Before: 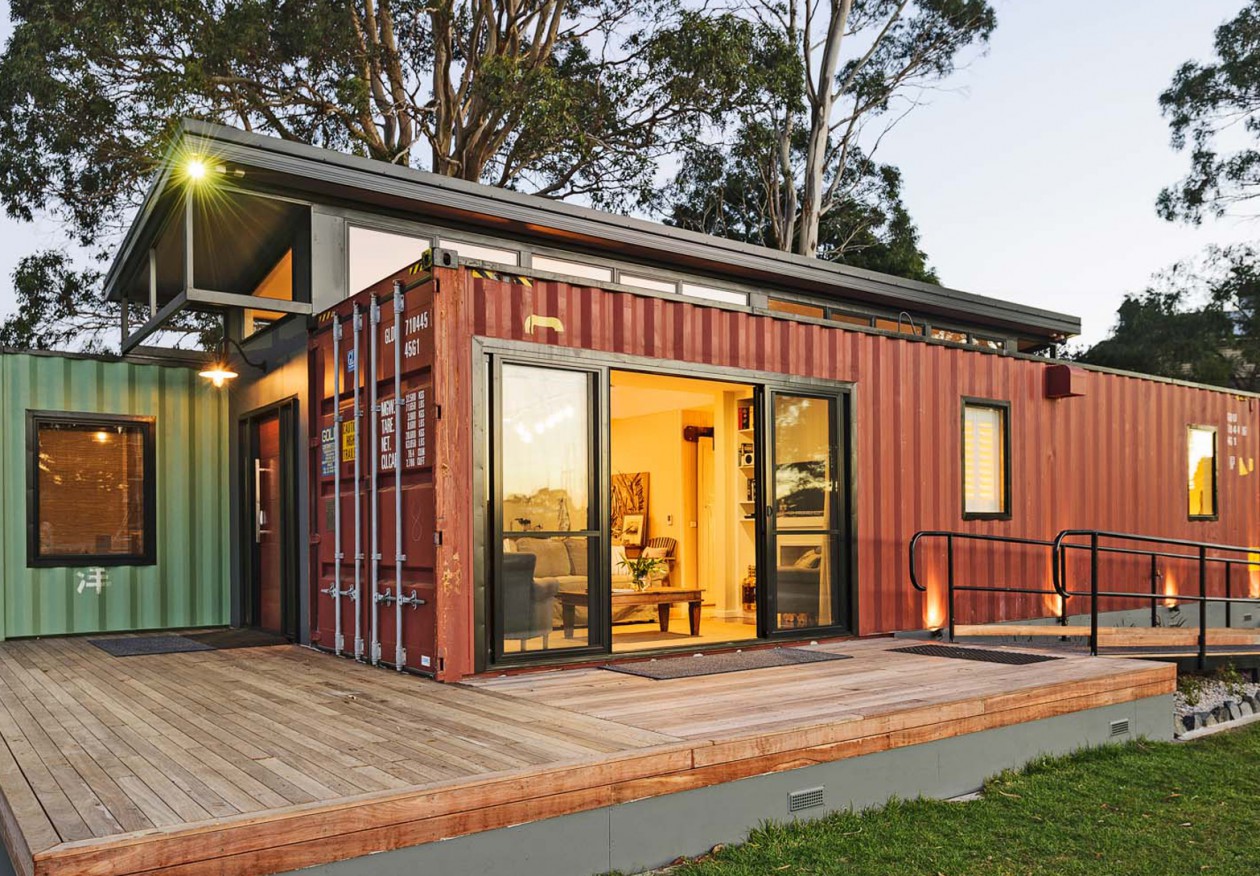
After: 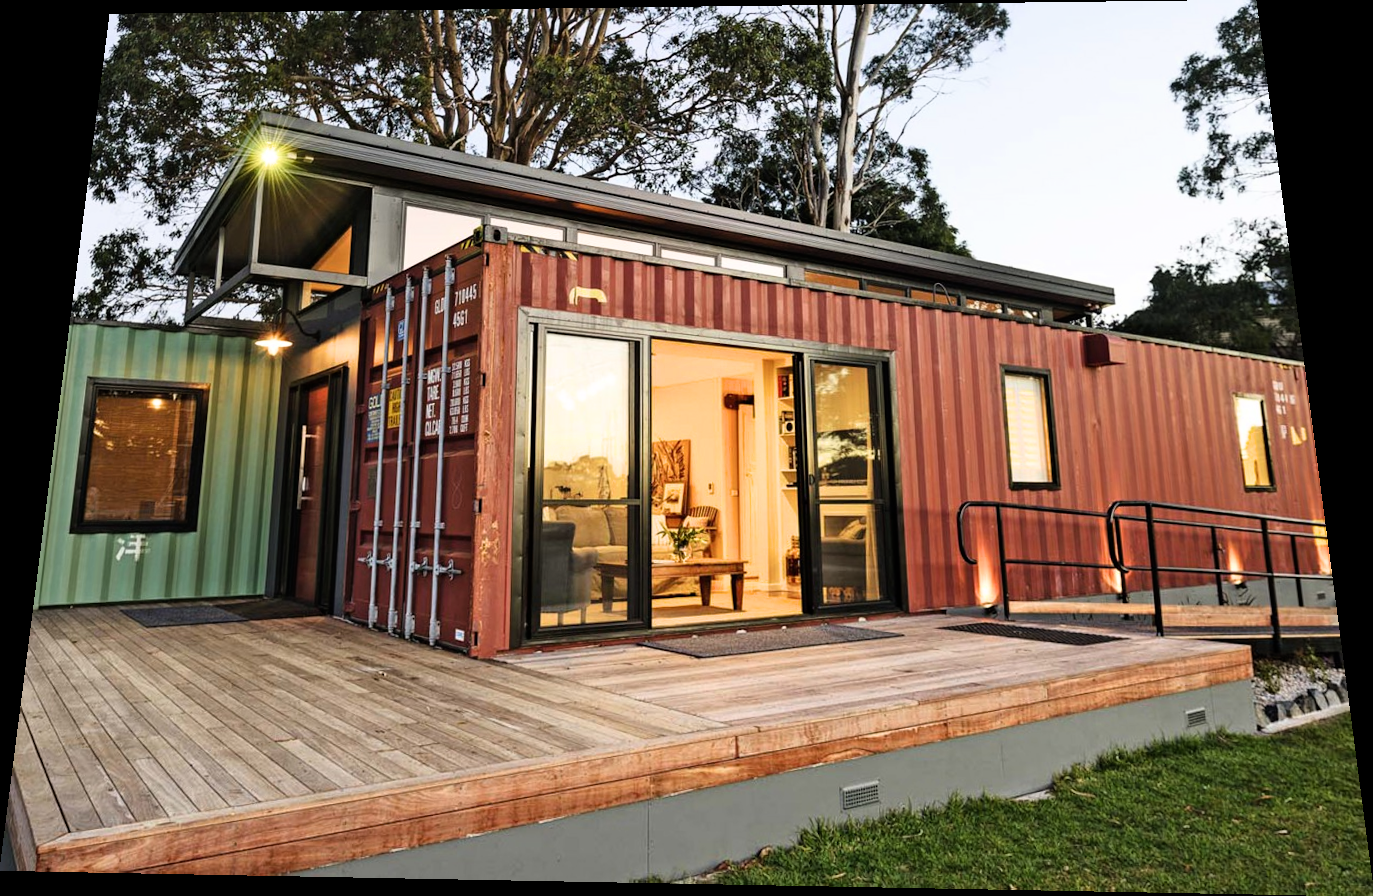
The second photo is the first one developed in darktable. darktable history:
filmic rgb: white relative exposure 2.45 EV, hardness 6.33
rotate and perspective: rotation 0.128°, lens shift (vertical) -0.181, lens shift (horizontal) -0.044, shear 0.001, automatic cropping off
